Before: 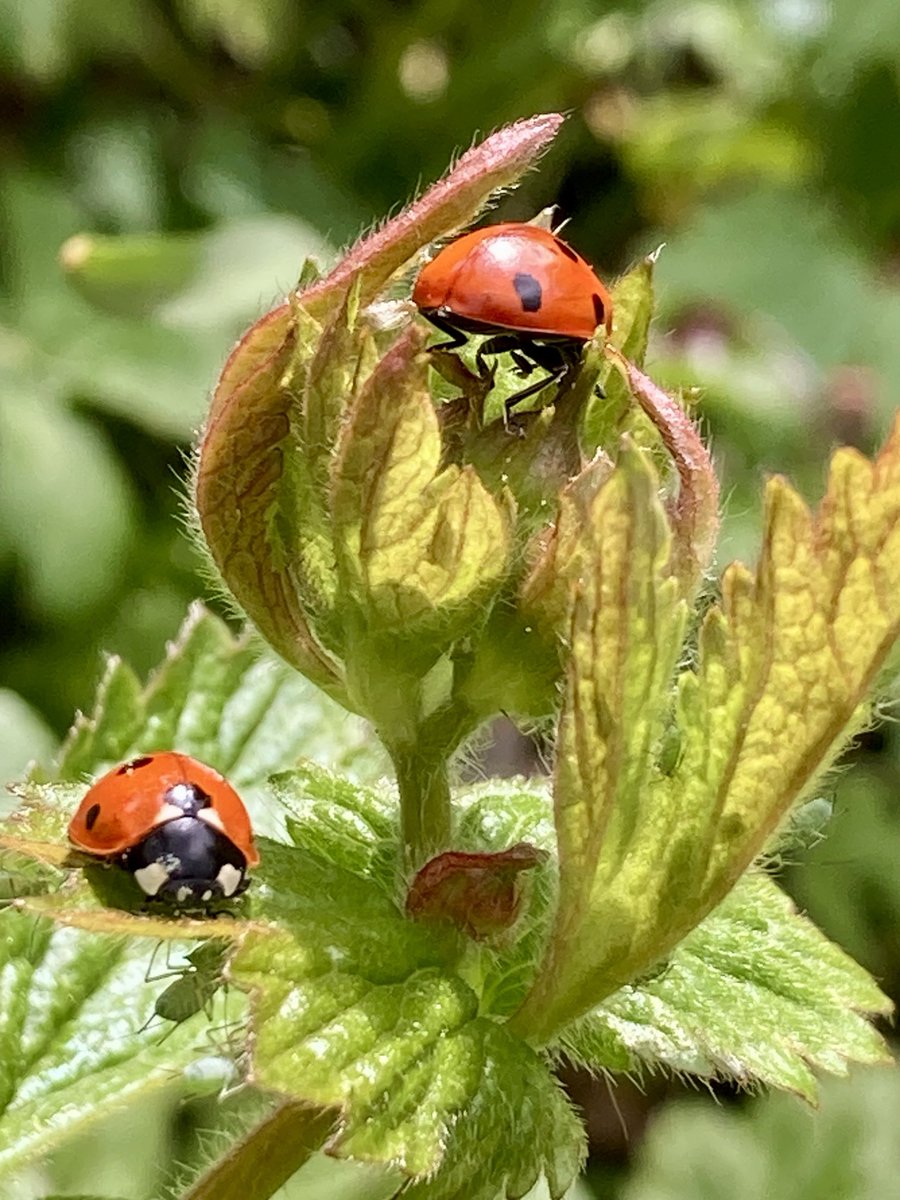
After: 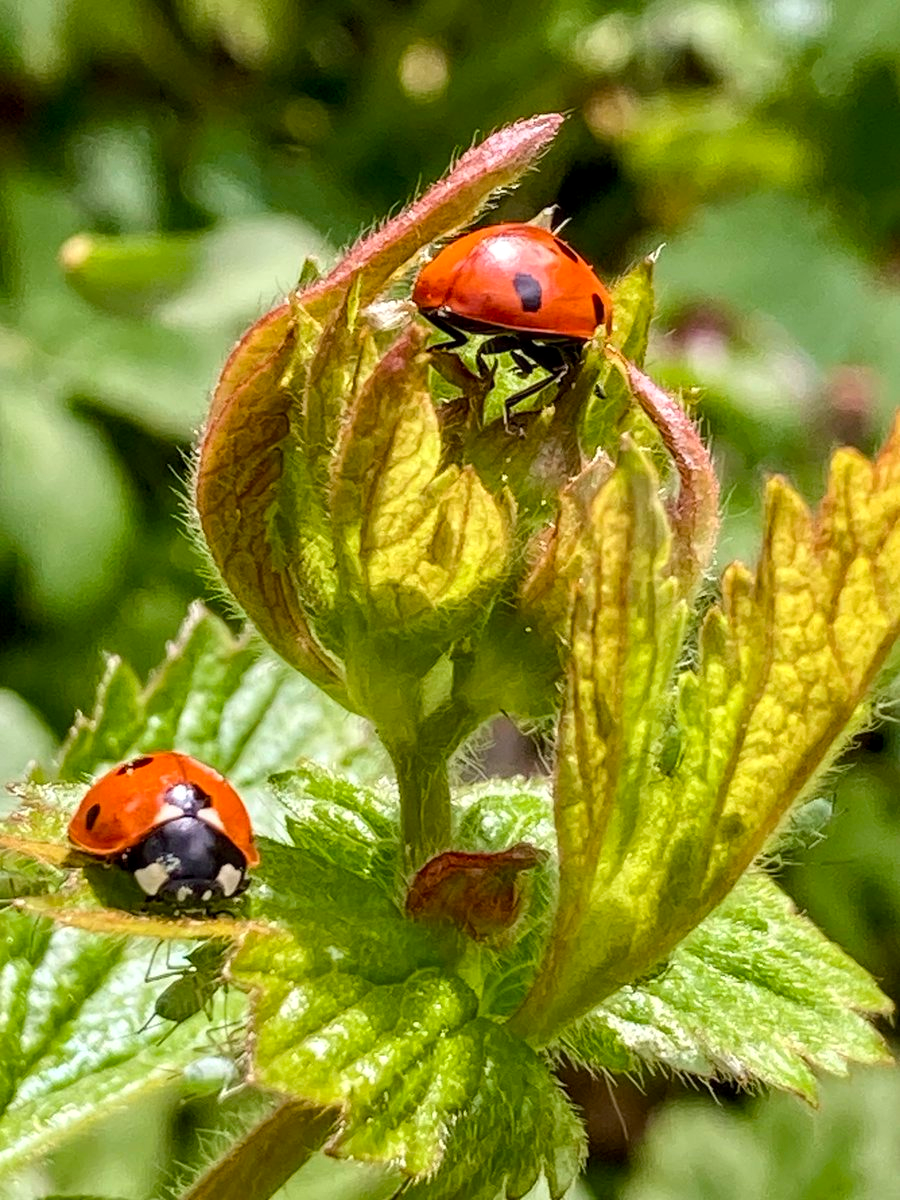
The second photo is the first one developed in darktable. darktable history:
local contrast: on, module defaults
color balance rgb: perceptual saturation grading › global saturation 10%, global vibrance 10%
